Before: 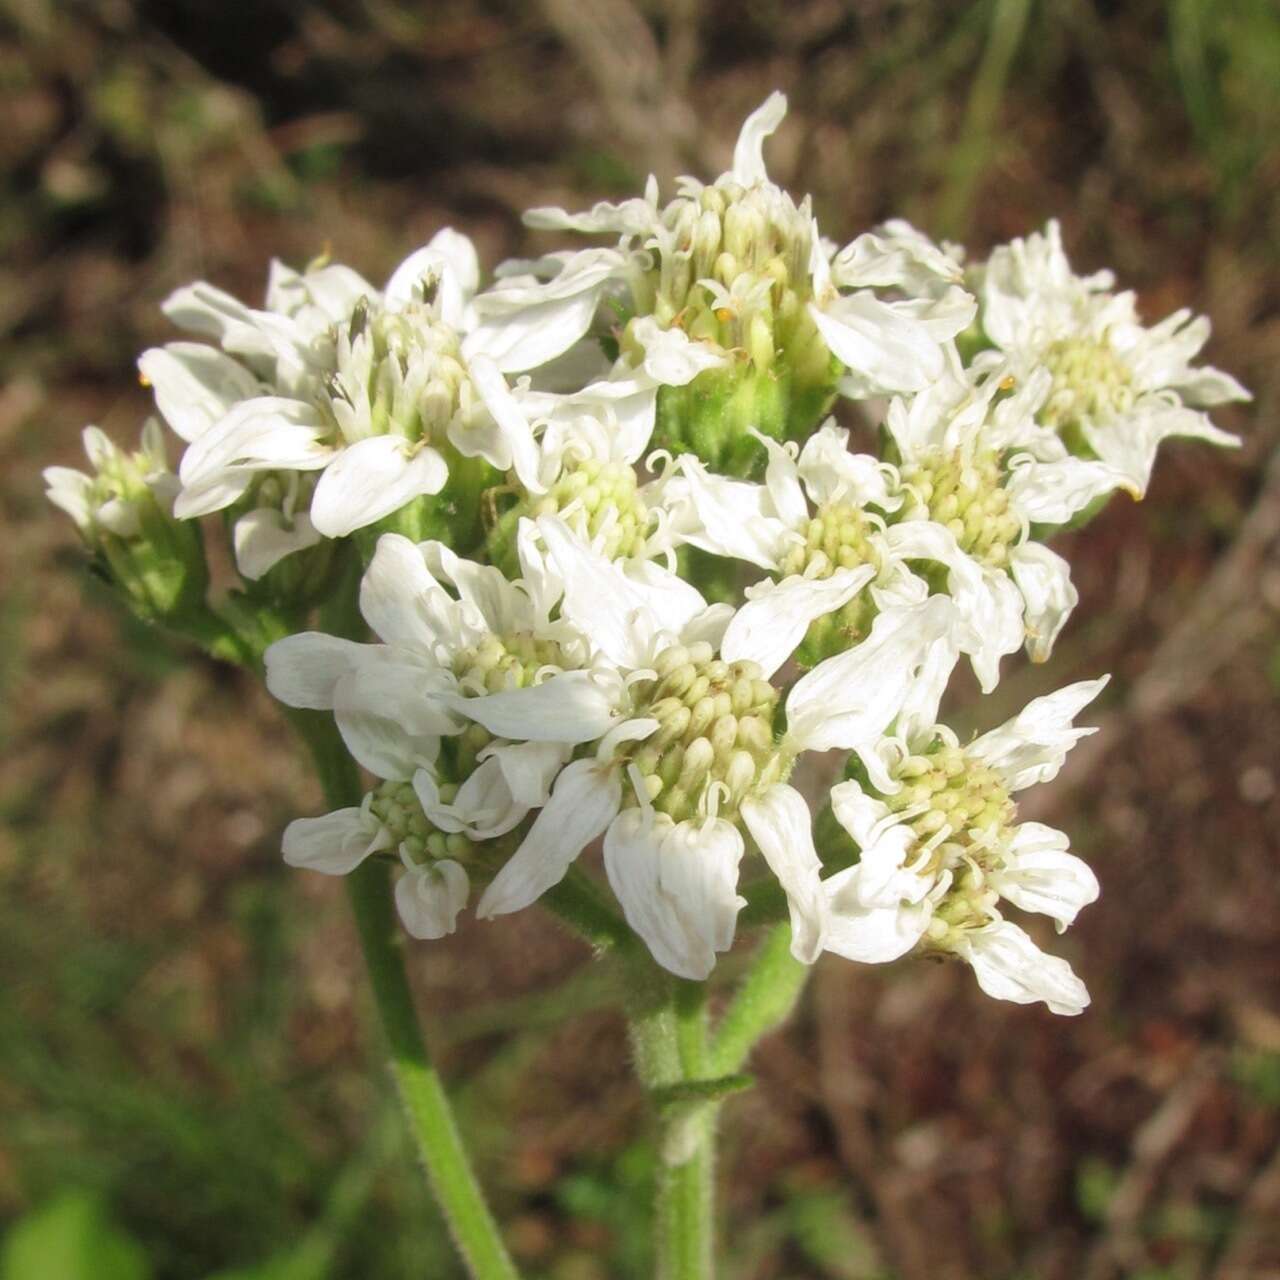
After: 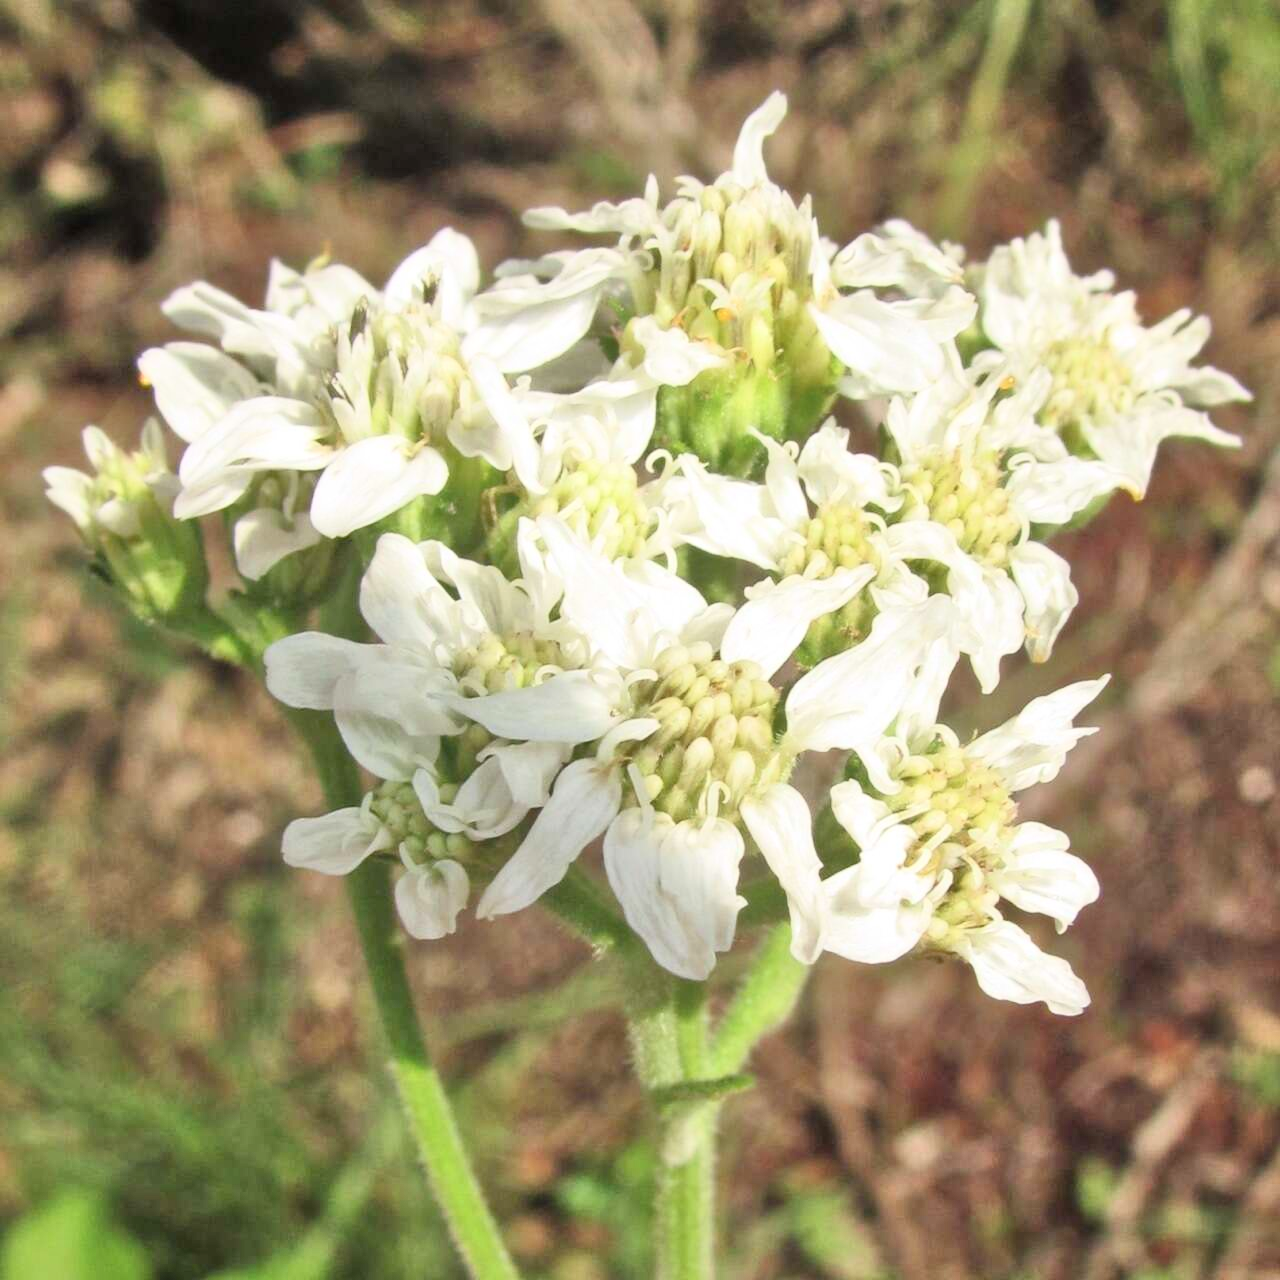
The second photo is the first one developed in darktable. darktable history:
tone equalizer: -7 EV 0.149 EV, -6 EV 0.611 EV, -5 EV 1.16 EV, -4 EV 1.31 EV, -3 EV 1.14 EV, -2 EV 0.6 EV, -1 EV 0.157 EV
contrast brightness saturation: contrast 0.237, brightness 0.09
